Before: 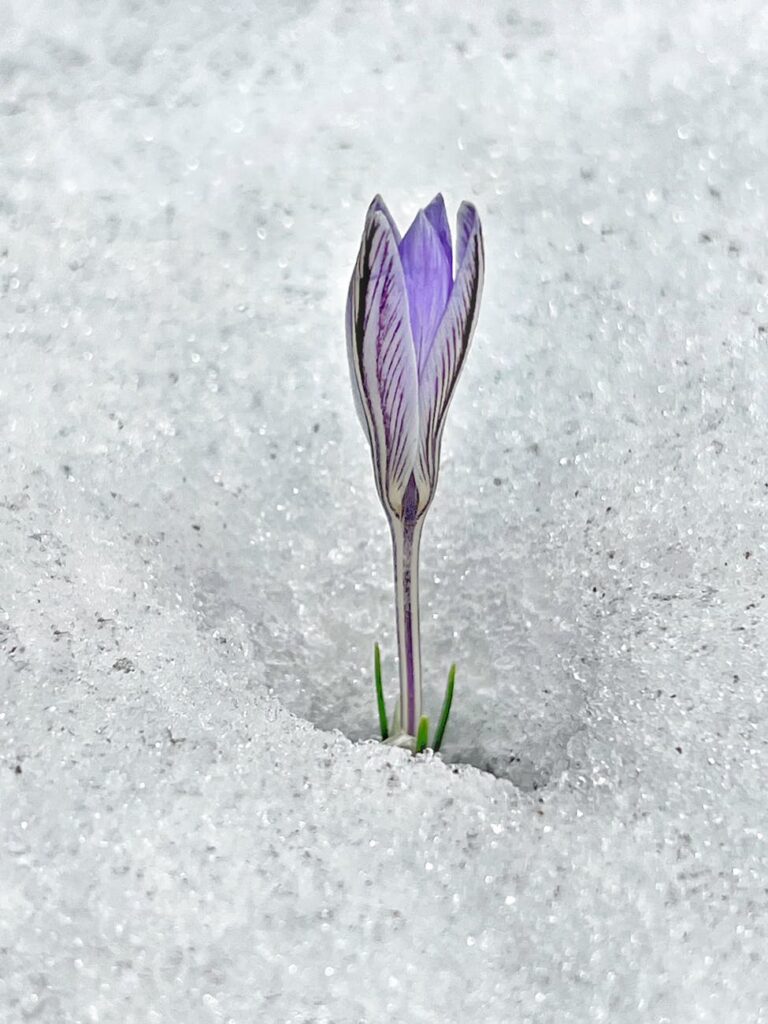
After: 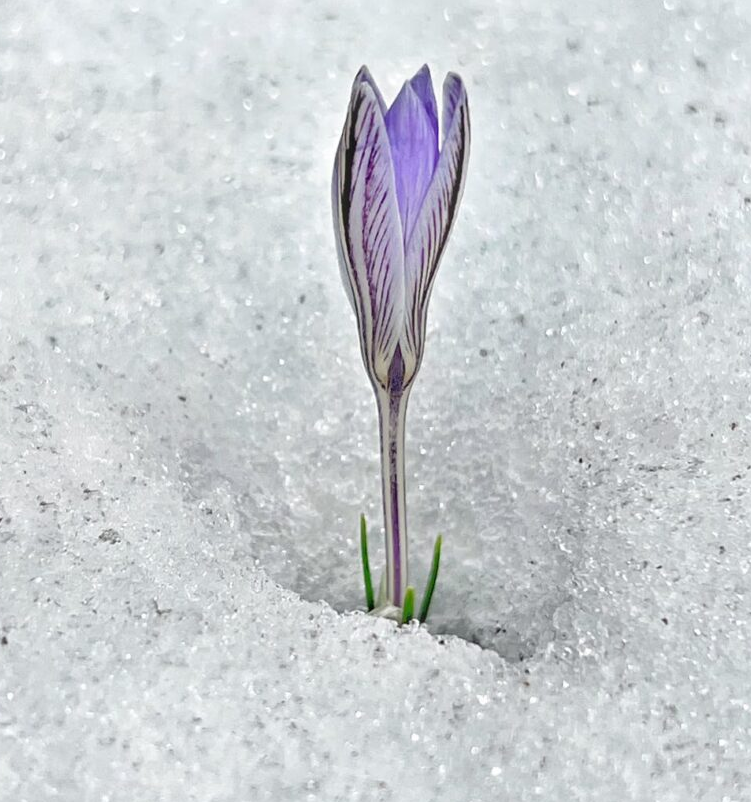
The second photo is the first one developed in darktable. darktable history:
crop and rotate: left 1.912%, top 12.67%, right 0.245%, bottom 8.934%
